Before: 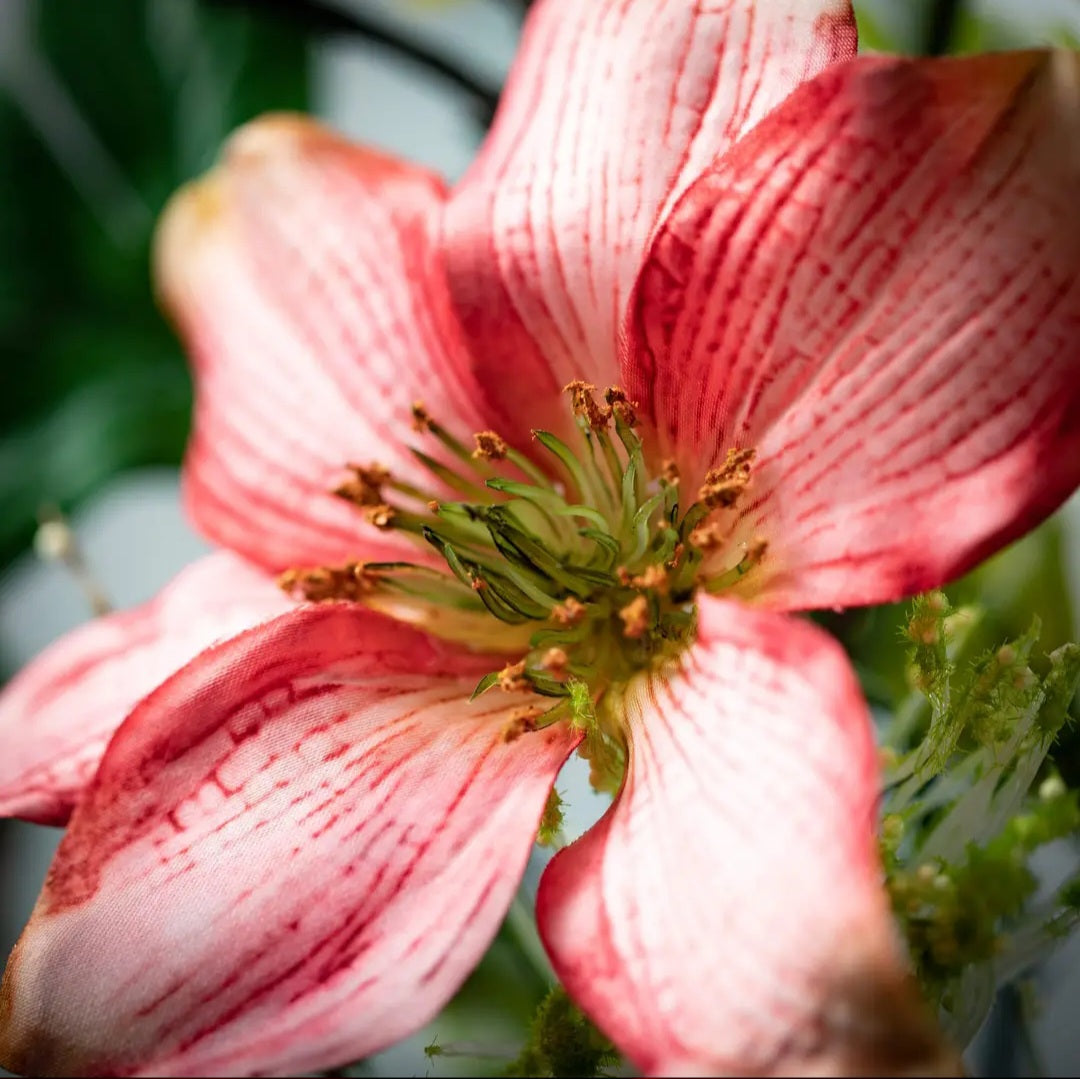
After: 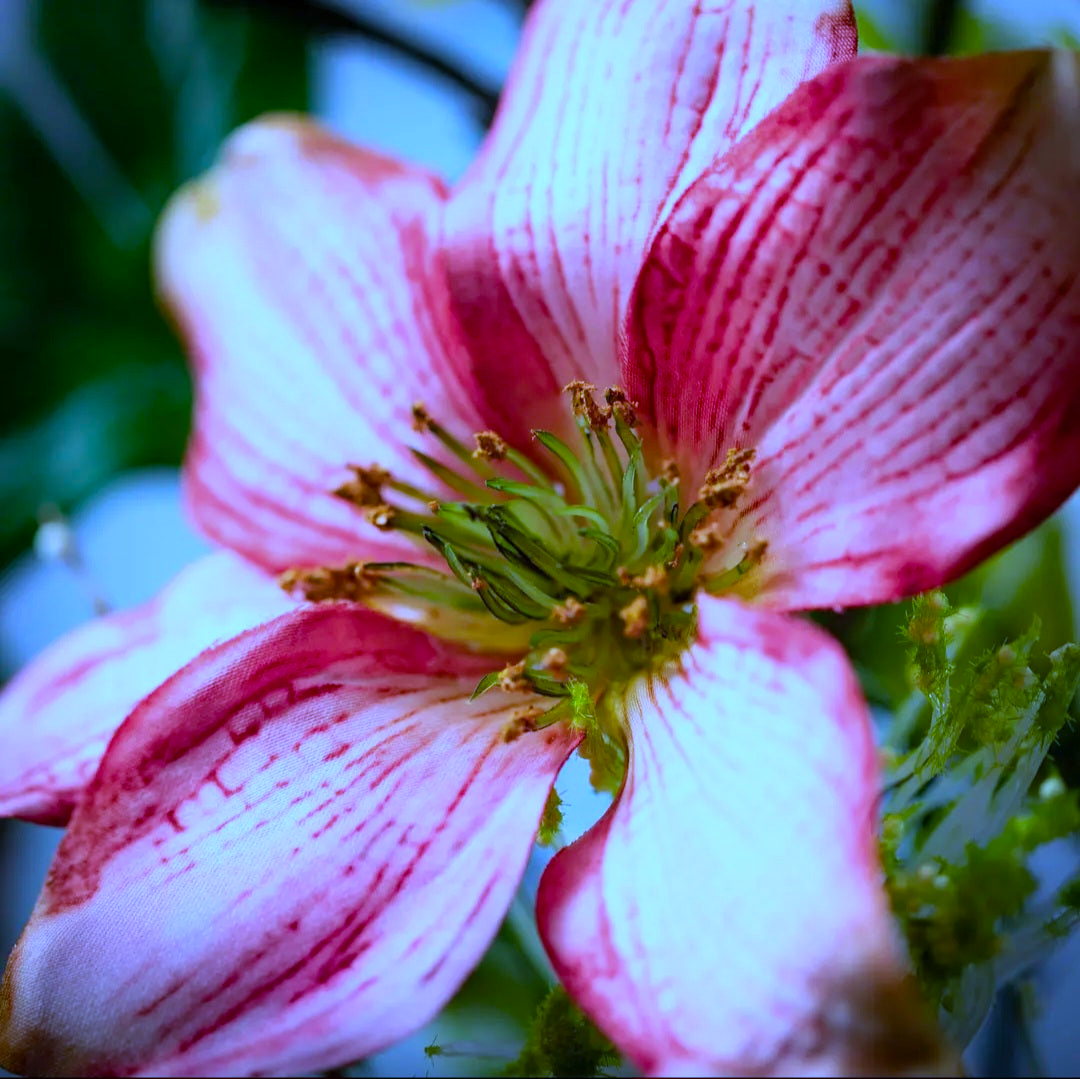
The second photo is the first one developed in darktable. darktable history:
white balance: red 0.766, blue 1.537
color balance rgb: perceptual saturation grading › global saturation 20%, global vibrance 20%
